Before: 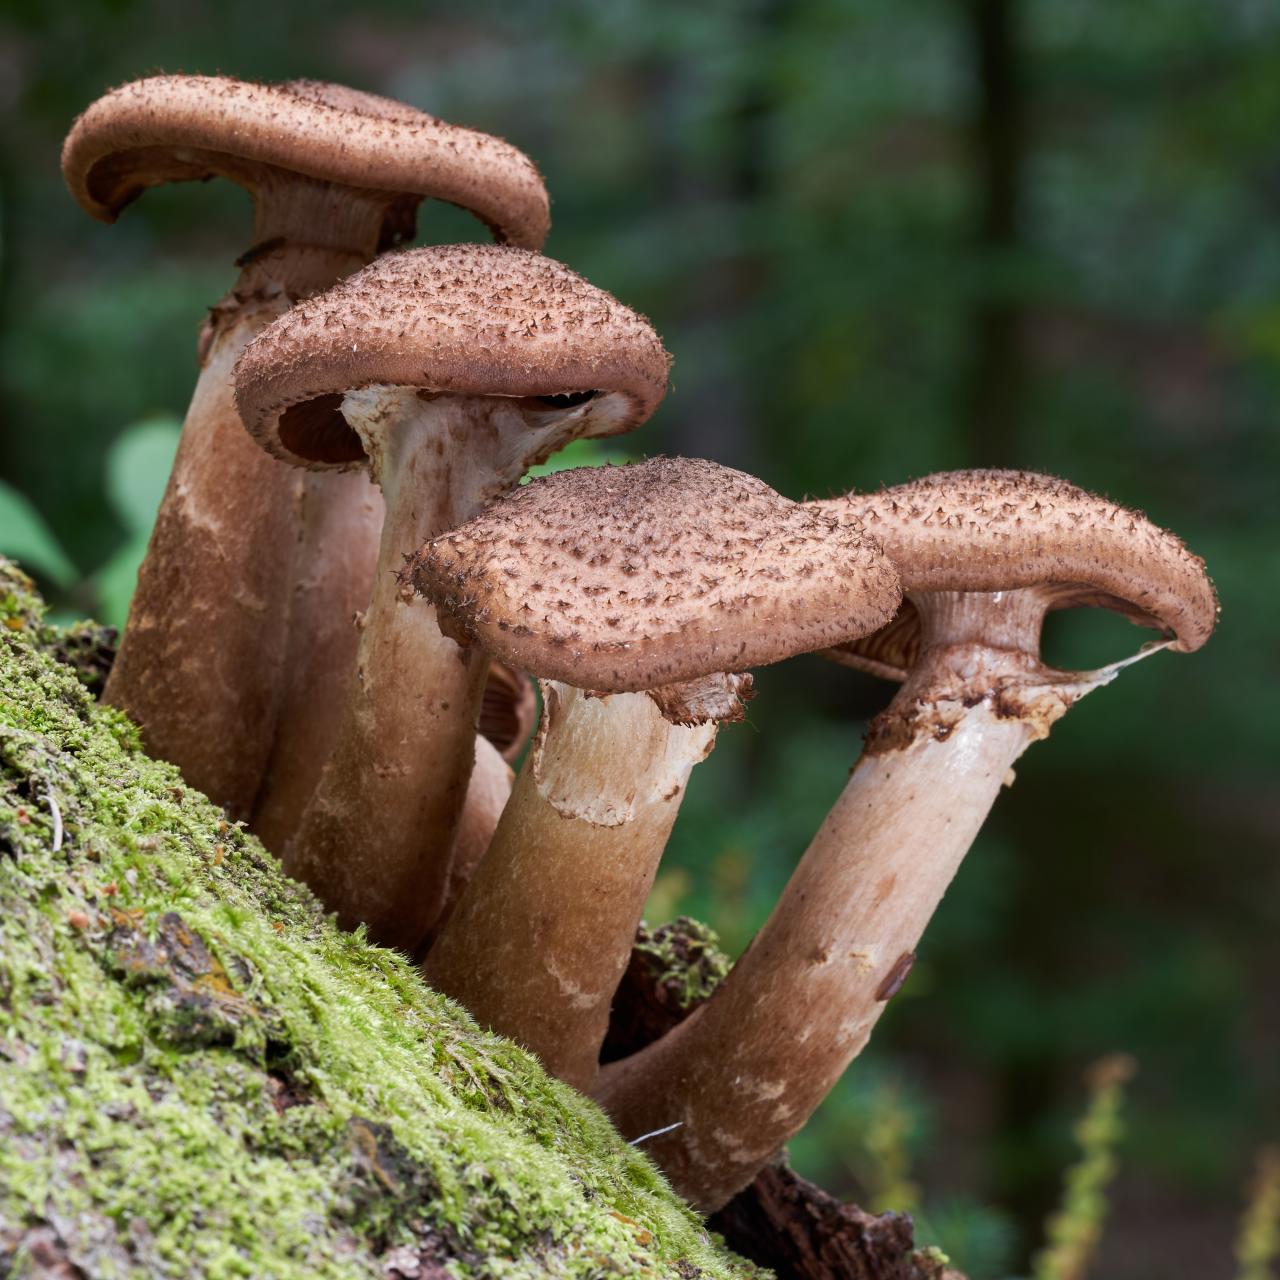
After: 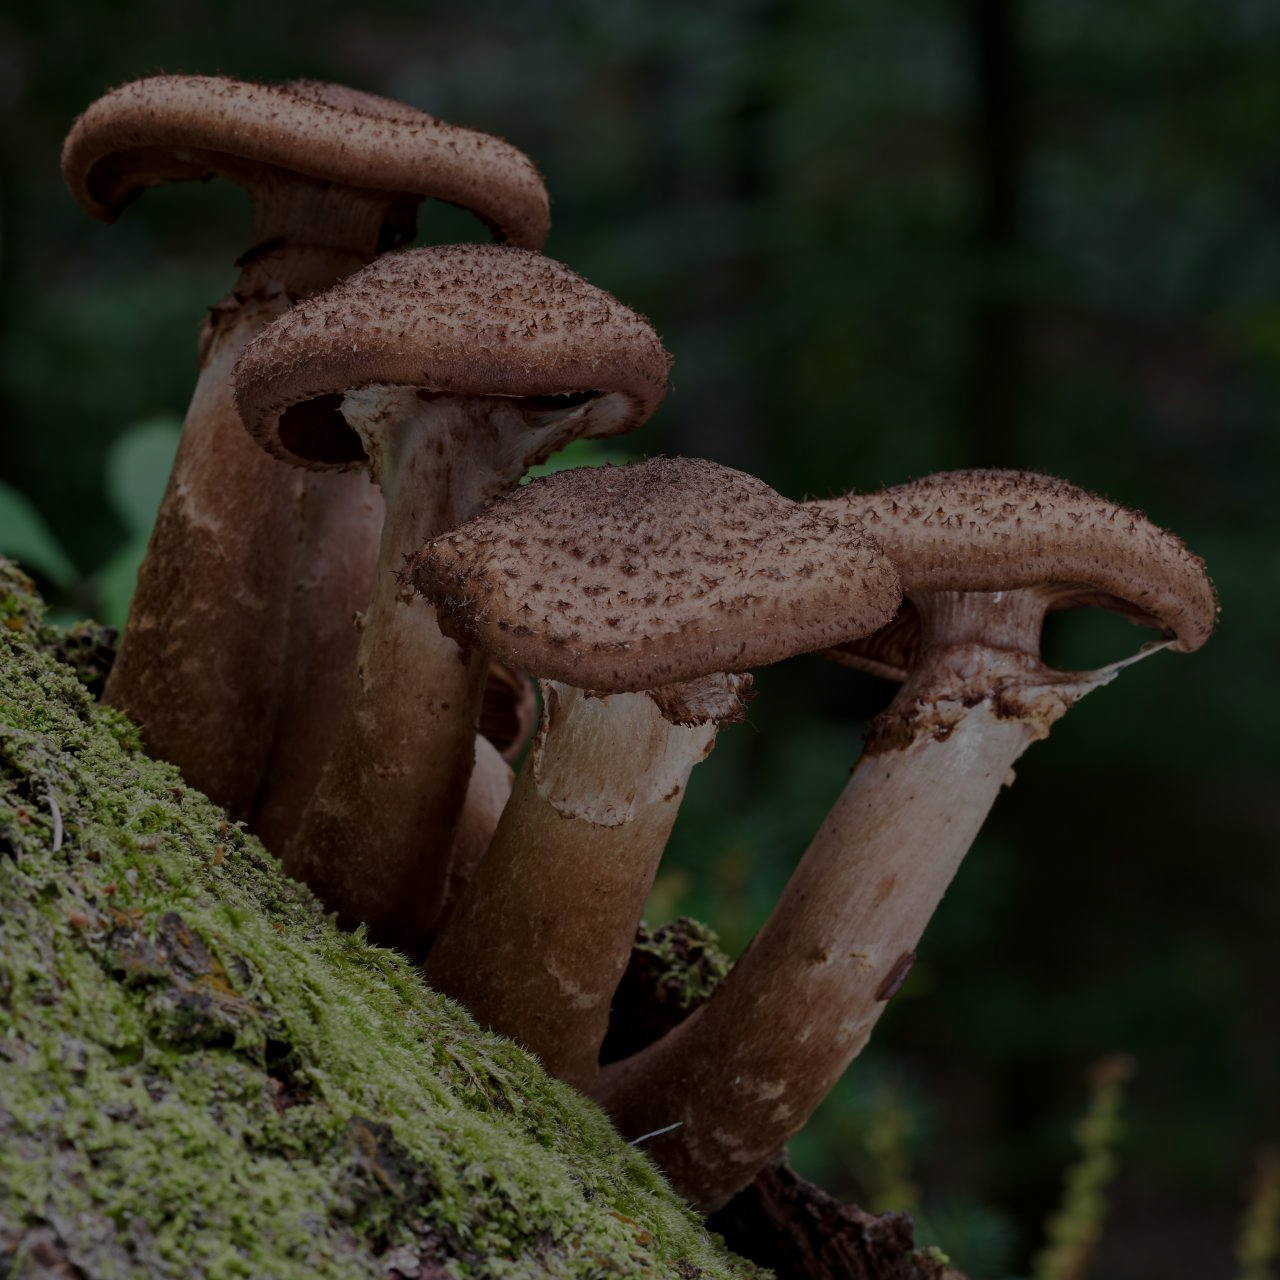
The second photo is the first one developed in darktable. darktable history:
local contrast: mode bilateral grid, contrast 28, coarseness 16, detail 115%, midtone range 0.2
exposure: exposure -2.002 EV, compensate highlight preservation false
